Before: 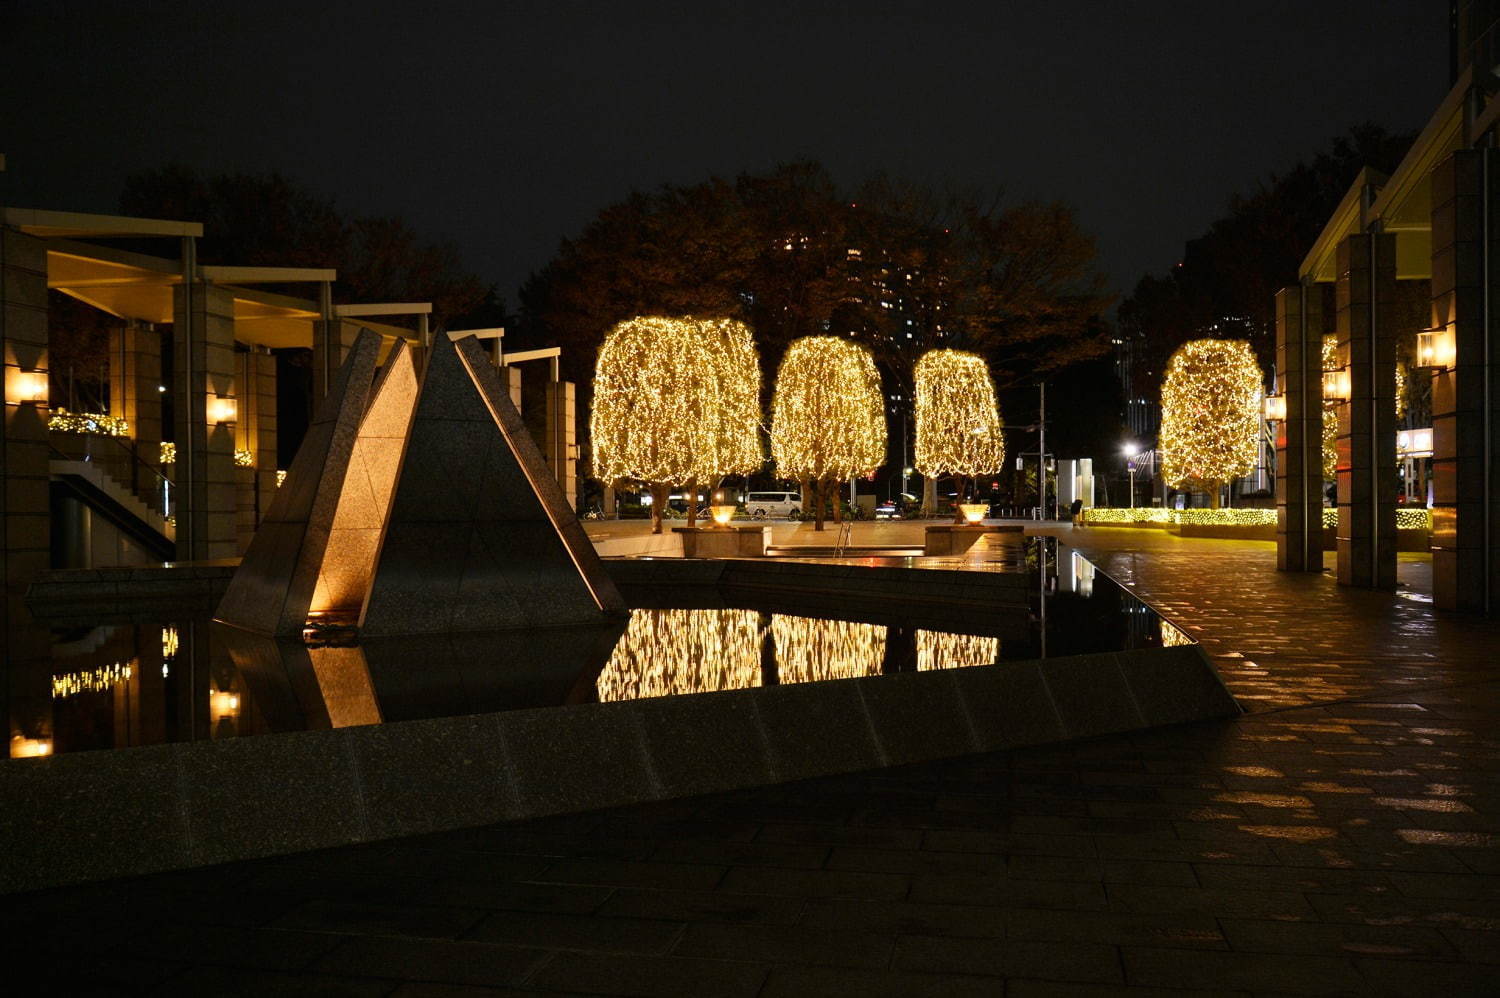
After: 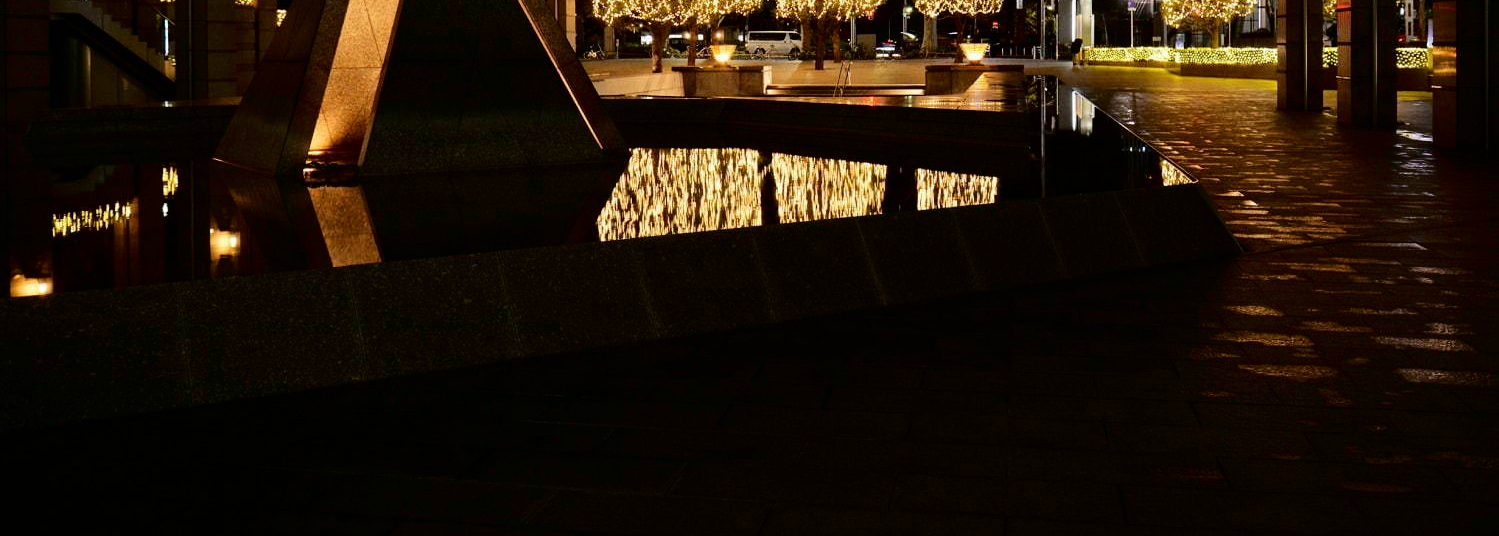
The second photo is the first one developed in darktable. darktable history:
fill light: exposure -2 EV, width 8.6
crop and rotate: top 46.237%
